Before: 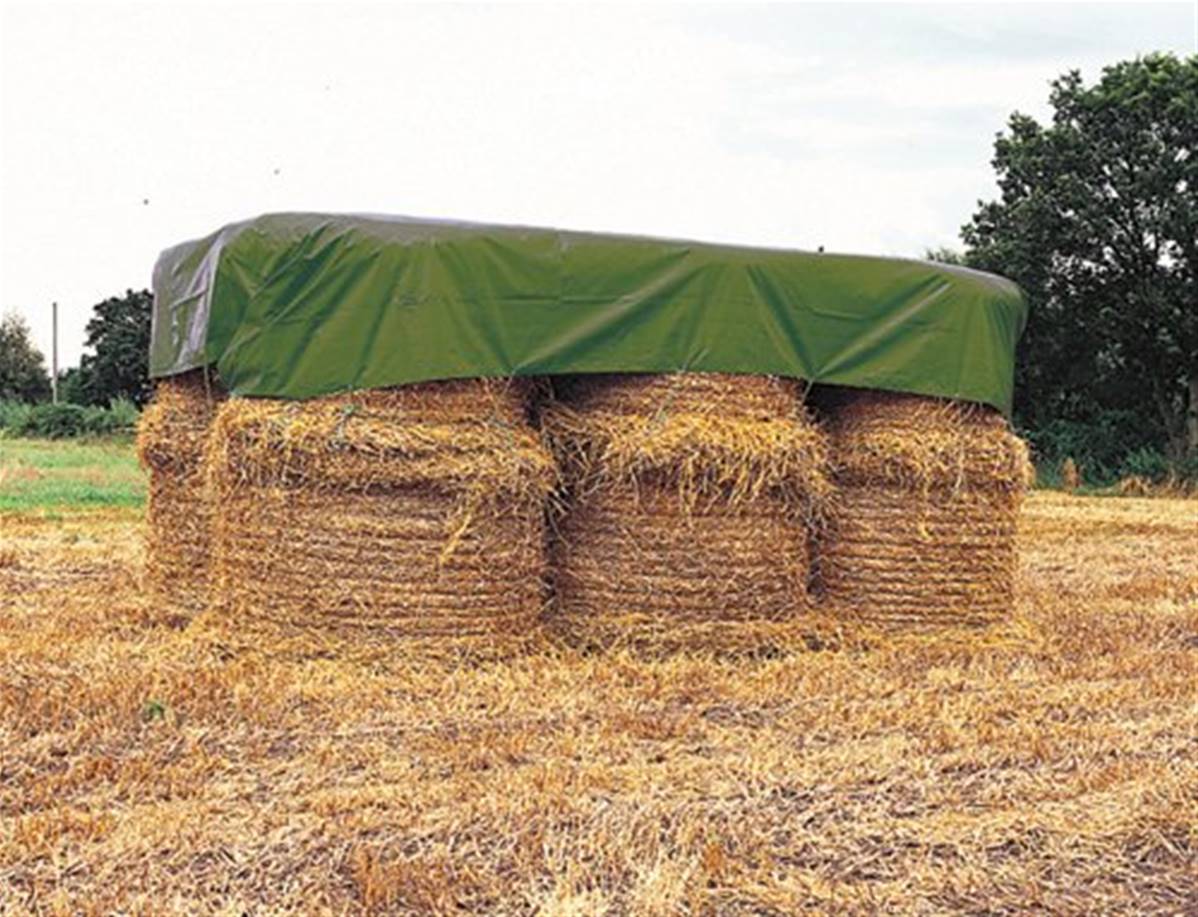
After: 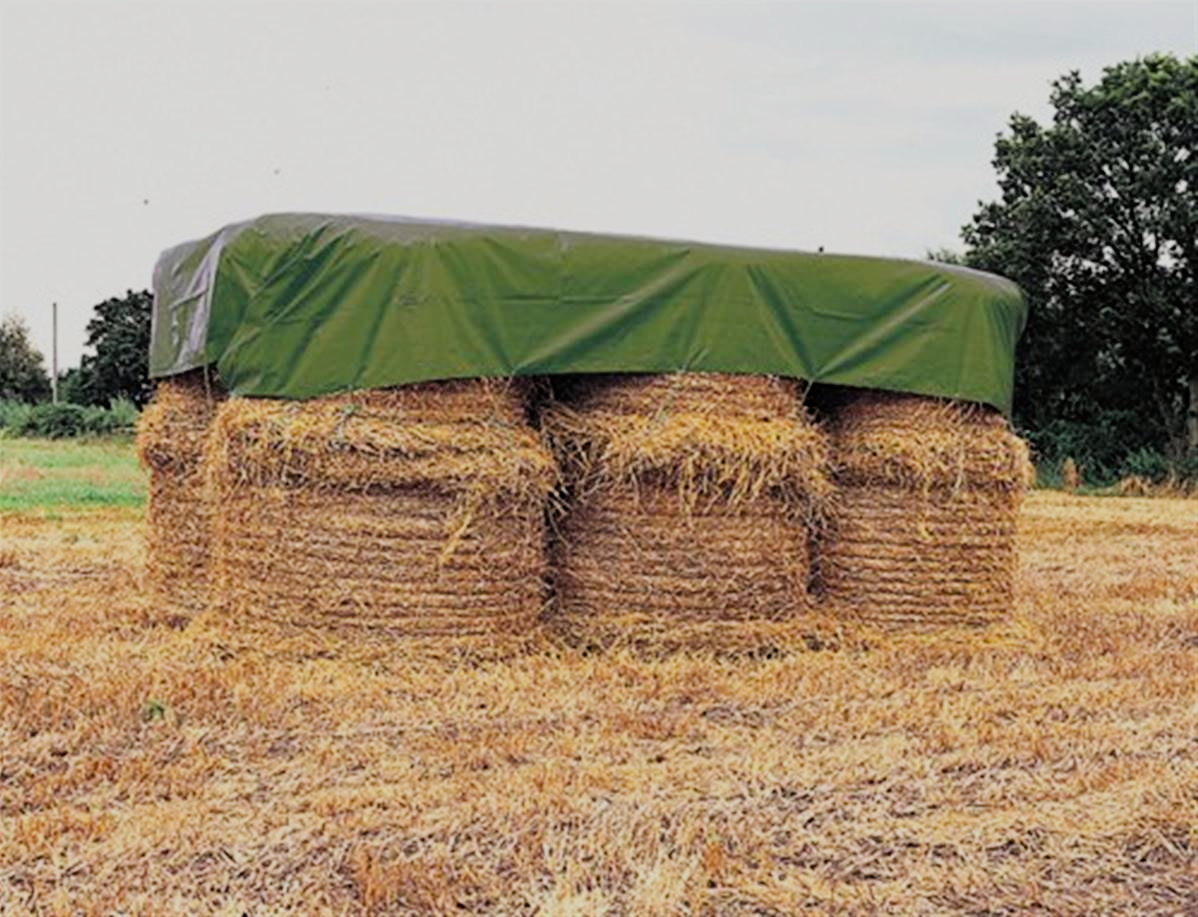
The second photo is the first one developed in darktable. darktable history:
filmic rgb: black relative exposure -7.65 EV, white relative exposure 4.56 EV, hardness 3.61, contrast 1.06
